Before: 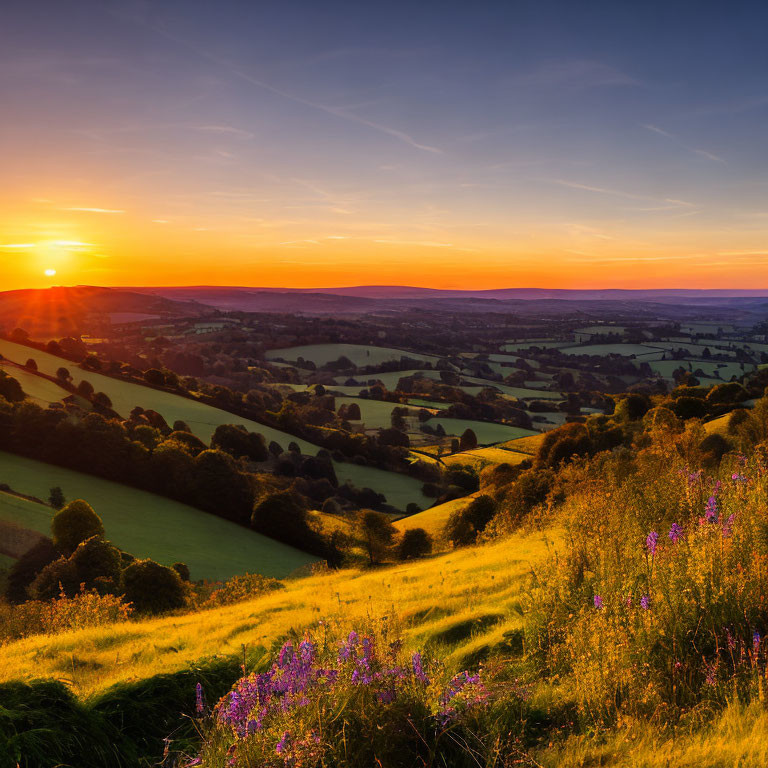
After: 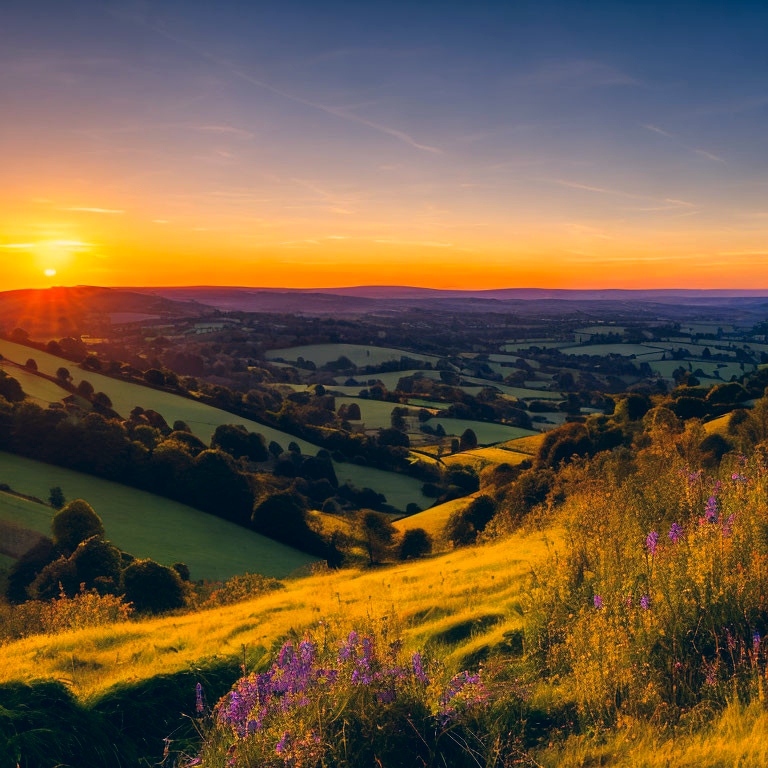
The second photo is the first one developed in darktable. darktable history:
color correction: highlights a* 10.29, highlights b* 14.82, shadows a* -10.07, shadows b* -14.83
tone equalizer: on, module defaults
